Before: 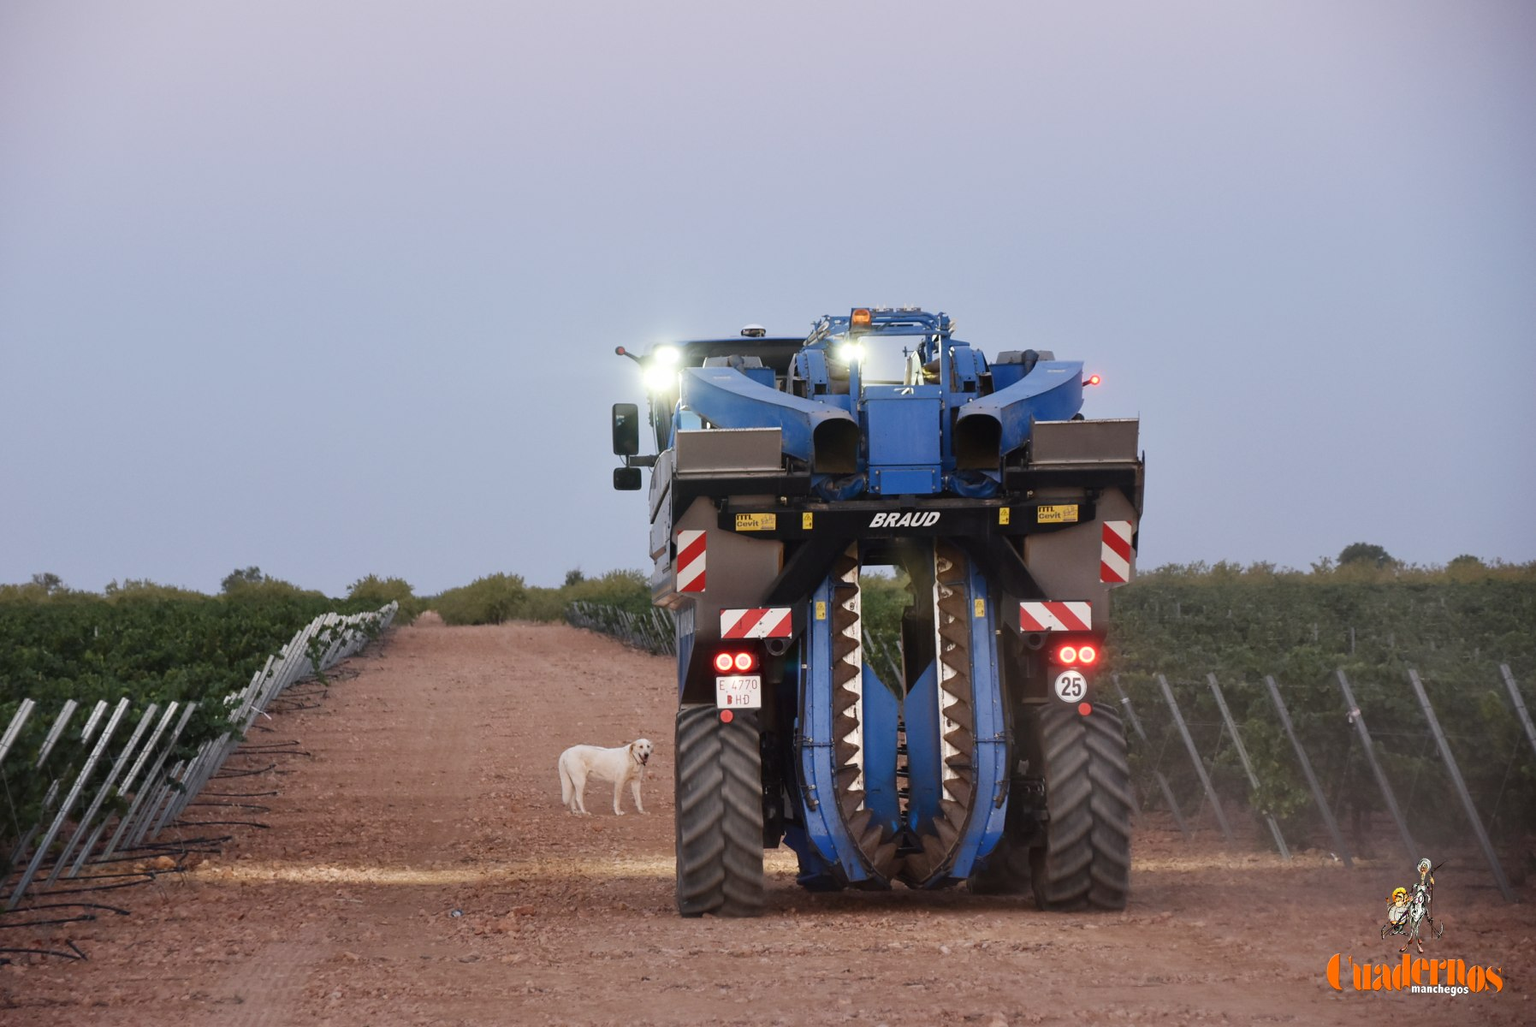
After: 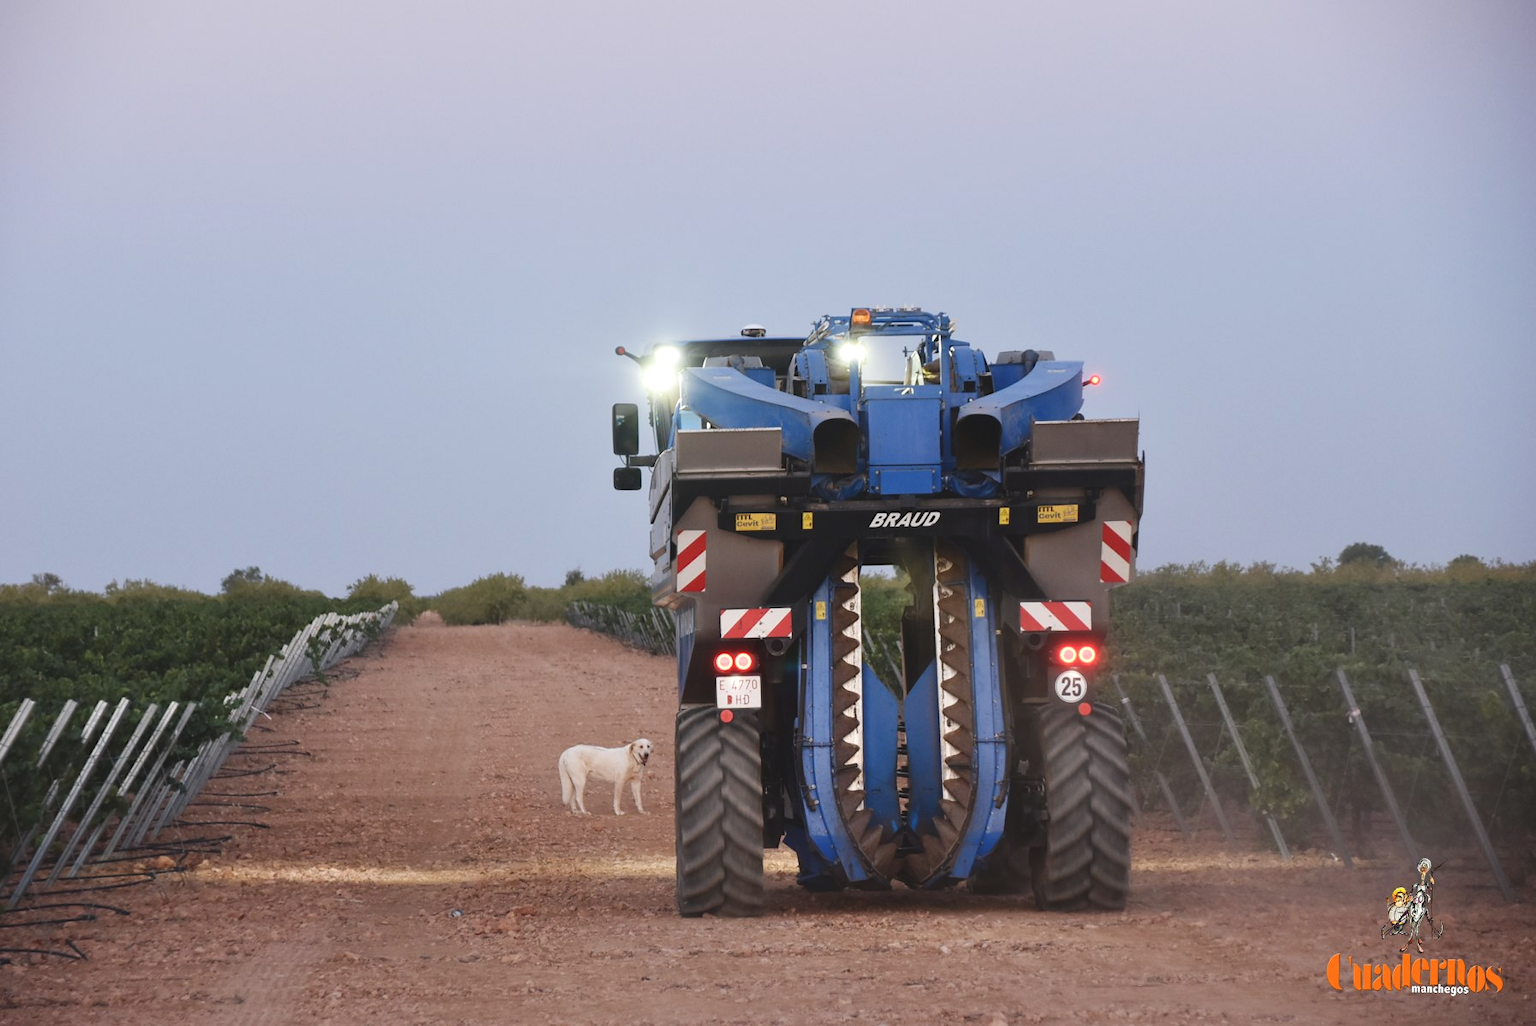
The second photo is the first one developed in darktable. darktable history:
exposure: black level correction -0.007, exposure 0.07 EV, compensate highlight preservation false
